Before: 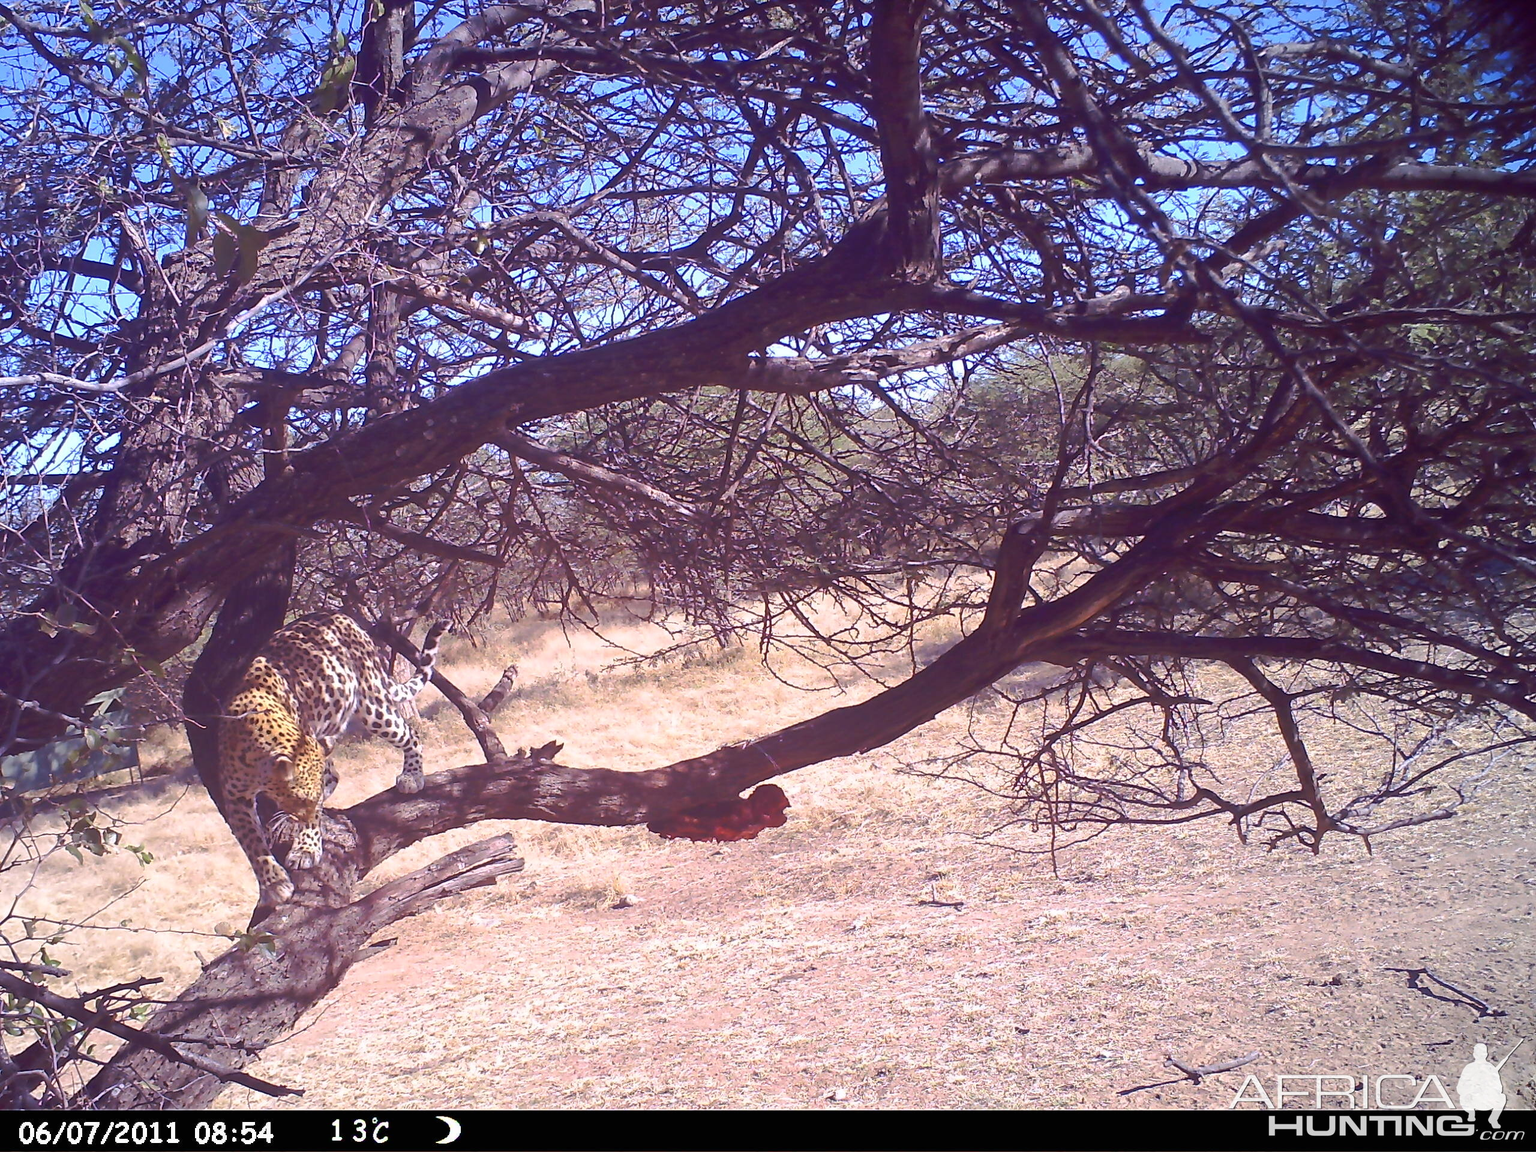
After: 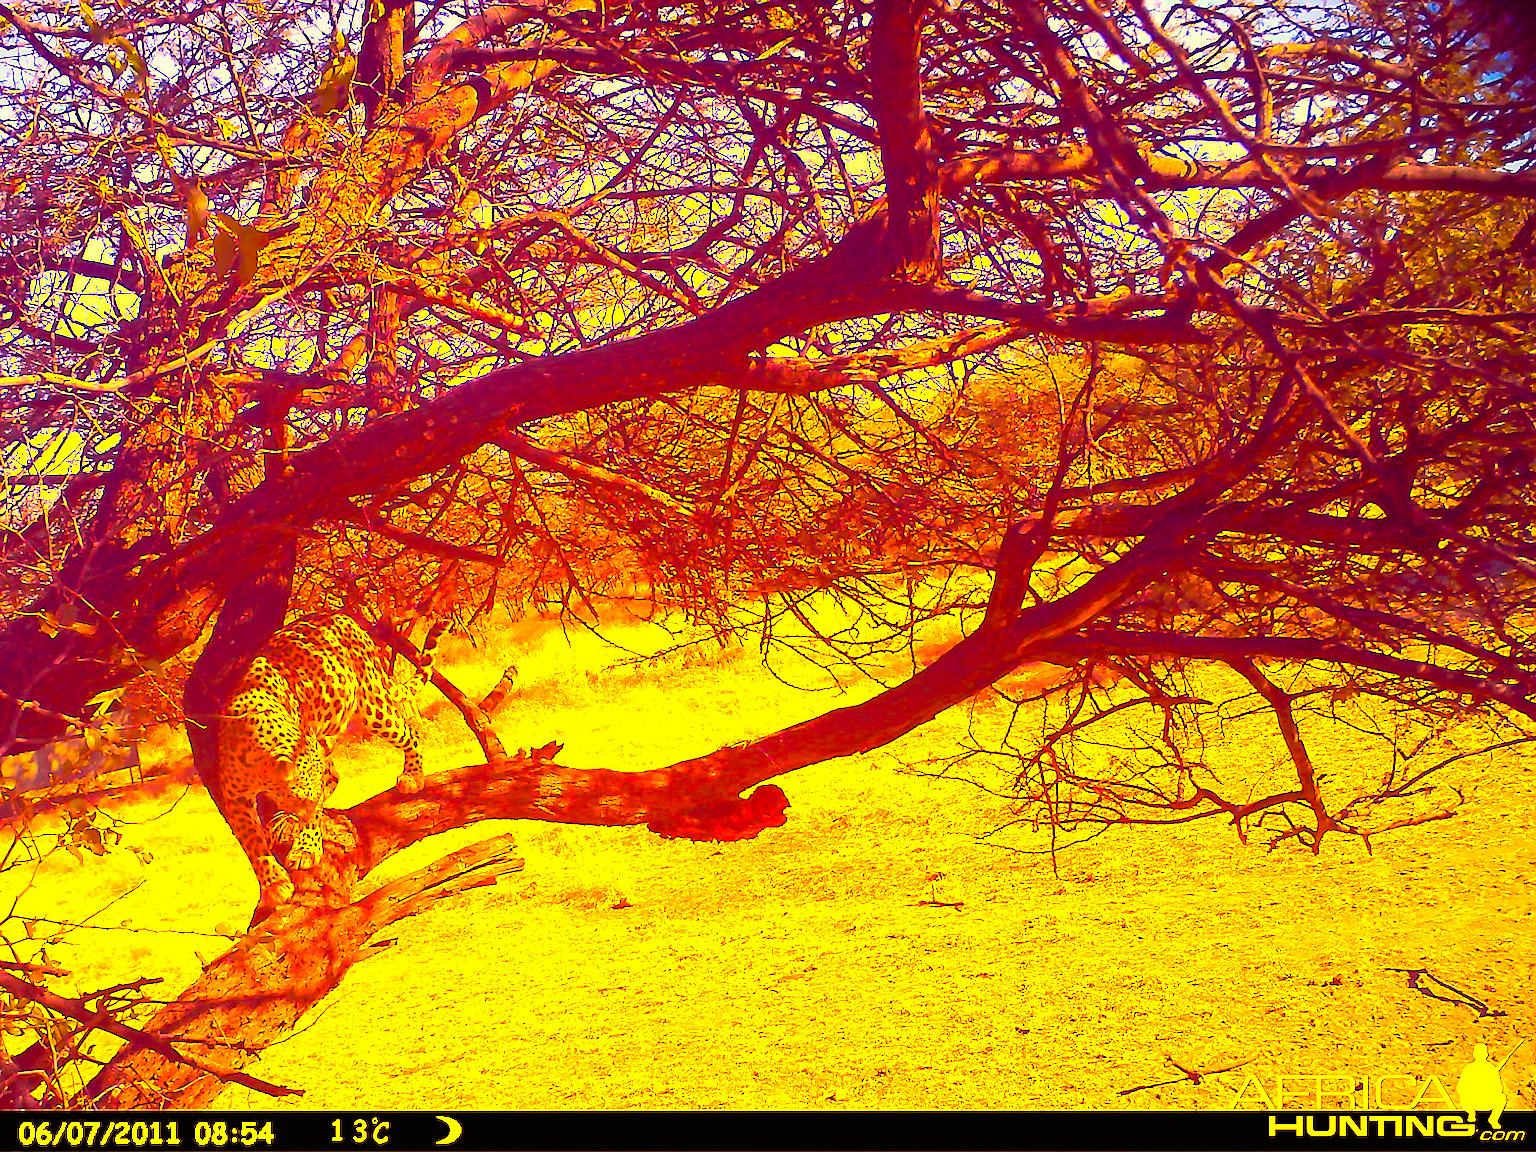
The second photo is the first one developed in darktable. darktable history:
color balance rgb: linear chroma grading › global chroma 25%, perceptual saturation grading › global saturation 40%, perceptual brilliance grading › global brilliance 30%, global vibrance 40%
sharpen: on, module defaults
white balance: red 1.467, blue 0.684
